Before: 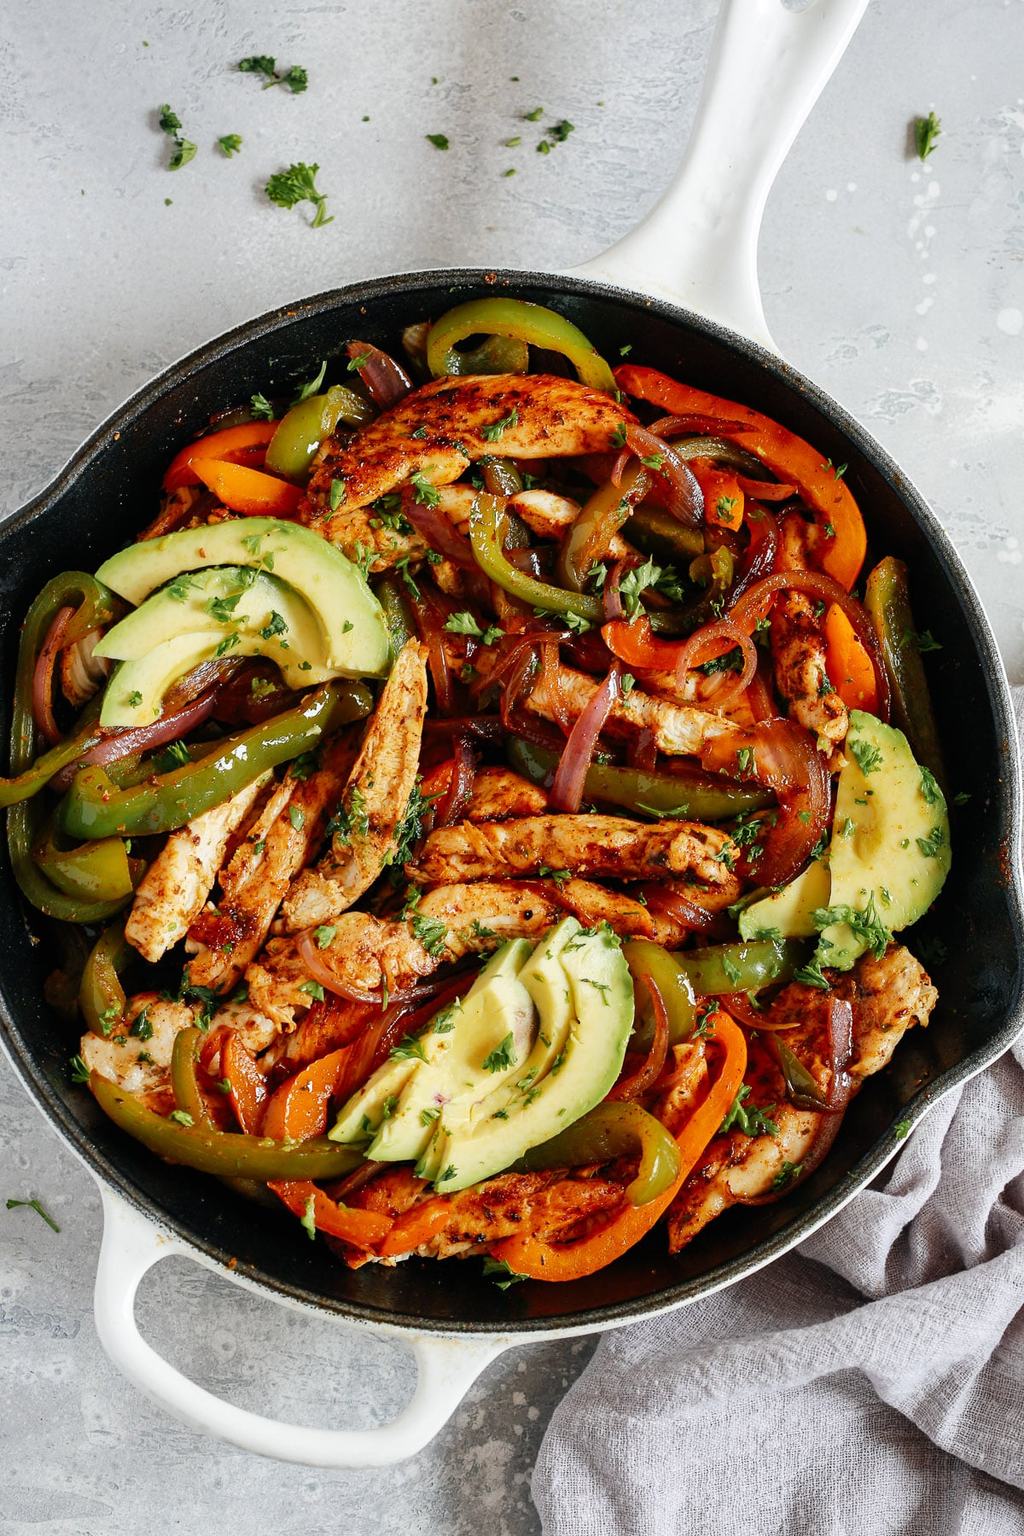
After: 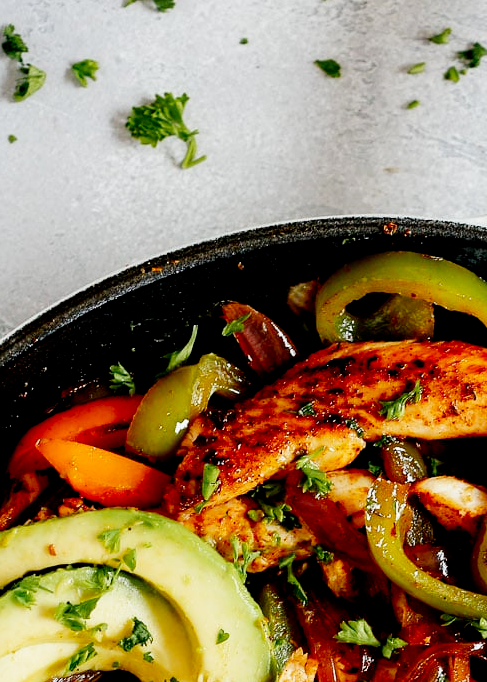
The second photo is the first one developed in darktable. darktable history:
filmic rgb: black relative exposure -6.3 EV, white relative exposure 2.8 EV, threshold 3 EV, target black luminance 0%, hardness 4.6, latitude 67.35%, contrast 1.292, shadows ↔ highlights balance -3.5%, preserve chrominance no, color science v4 (2020), contrast in shadows soft, enable highlight reconstruction true
crop: left 15.452%, top 5.459%, right 43.956%, bottom 56.62%
